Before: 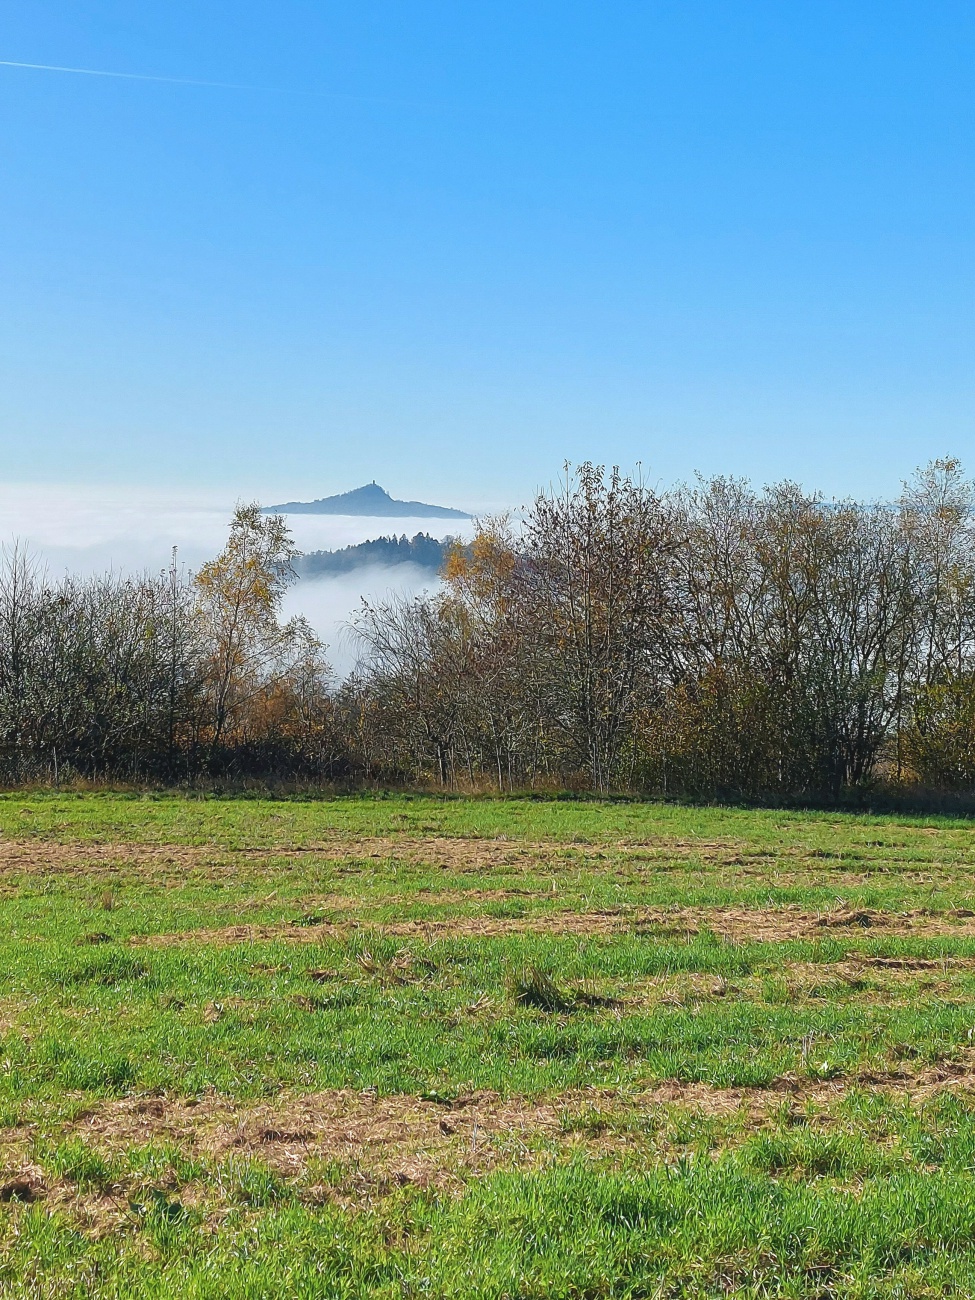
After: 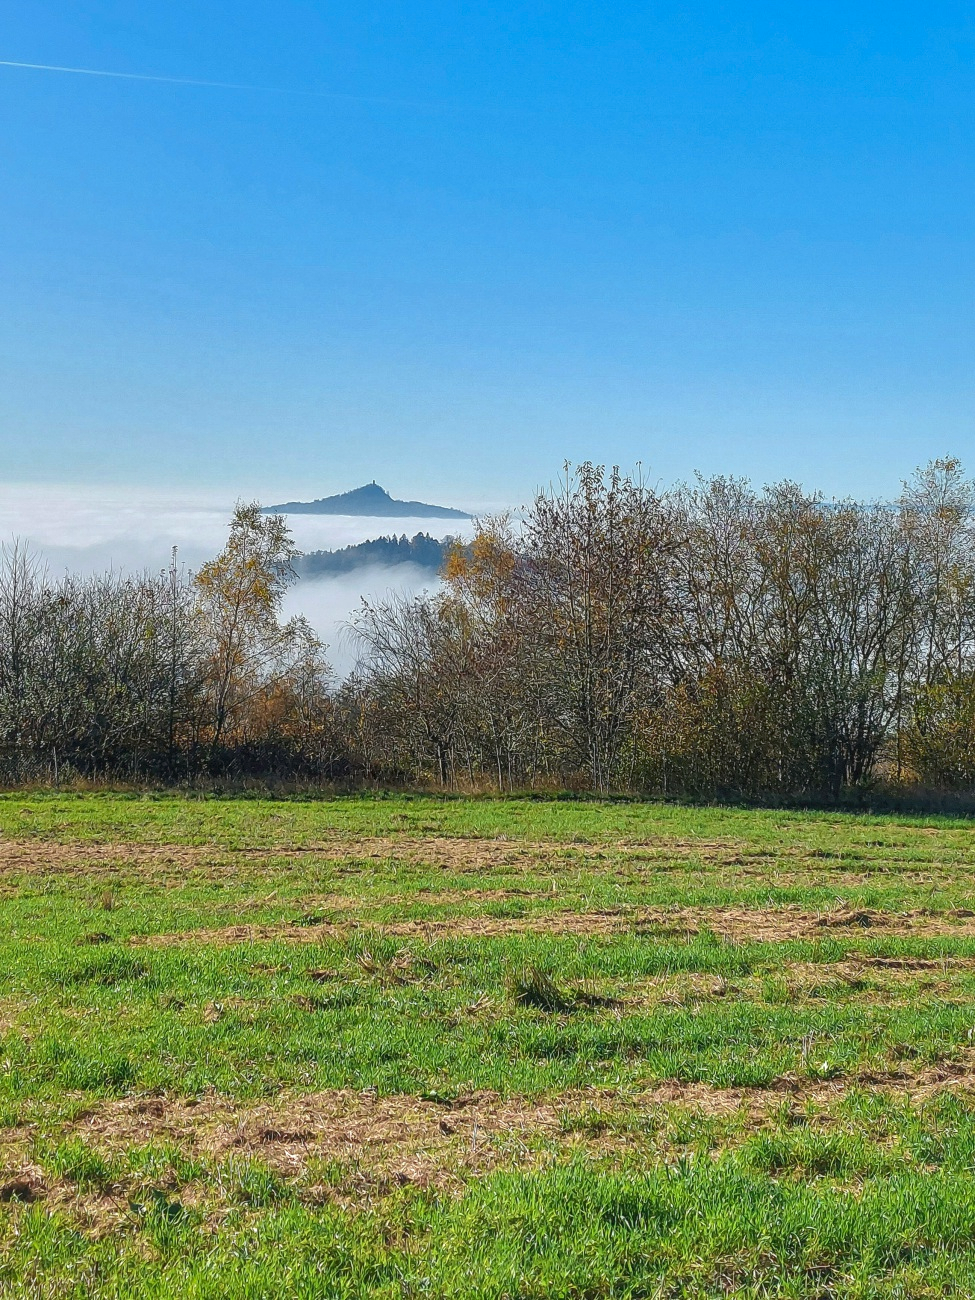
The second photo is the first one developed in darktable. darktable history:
local contrast: detail 130%
vibrance: on, module defaults
shadows and highlights: on, module defaults
